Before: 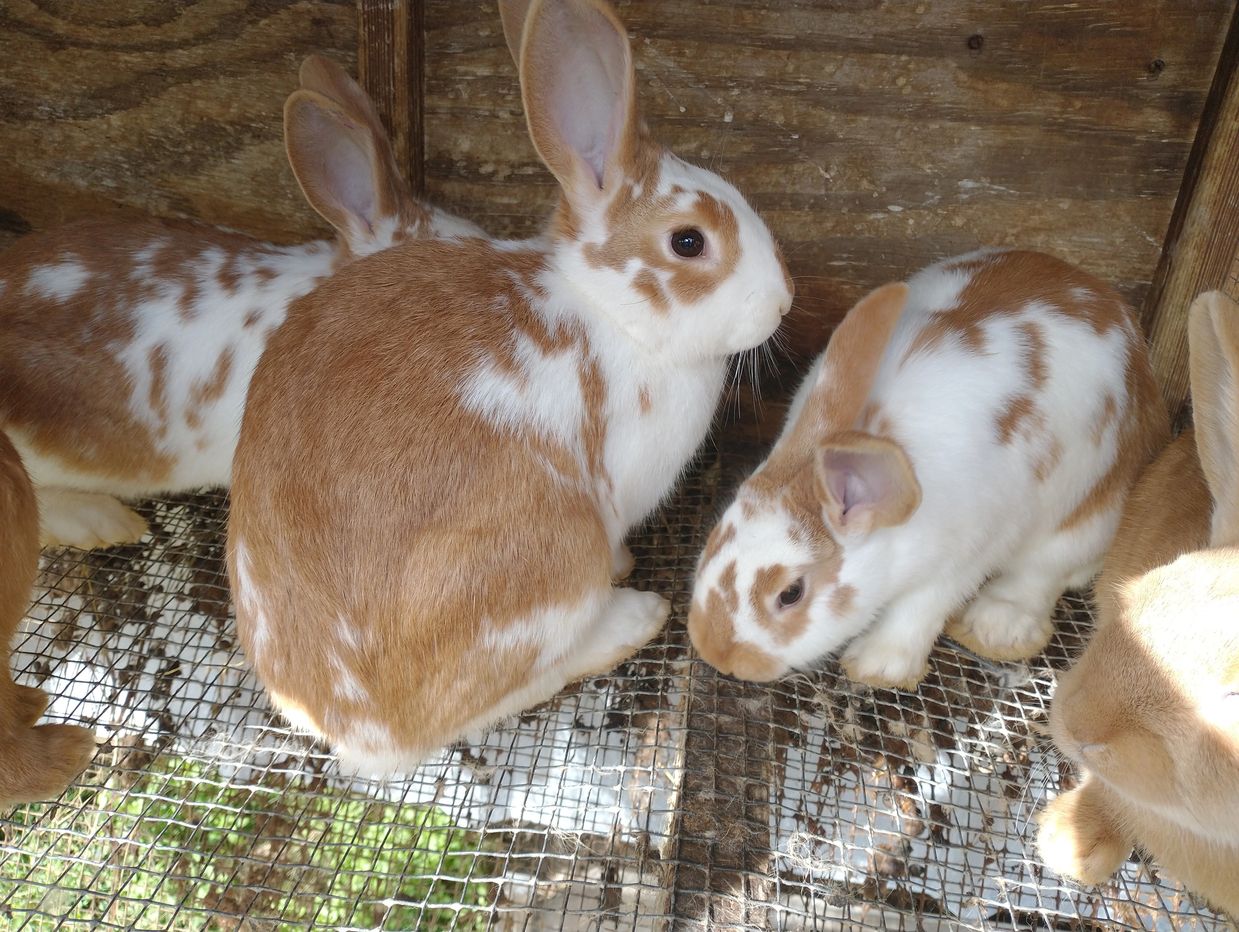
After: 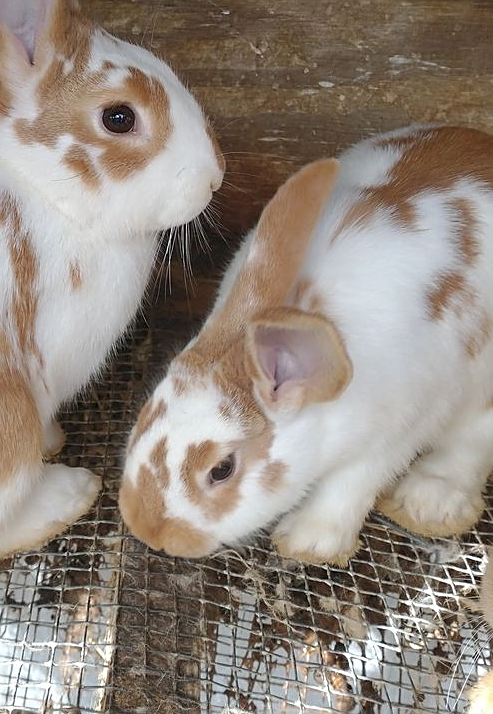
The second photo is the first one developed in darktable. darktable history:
crop: left 45.966%, top 13.396%, right 14.193%, bottom 9.926%
sharpen: on, module defaults
